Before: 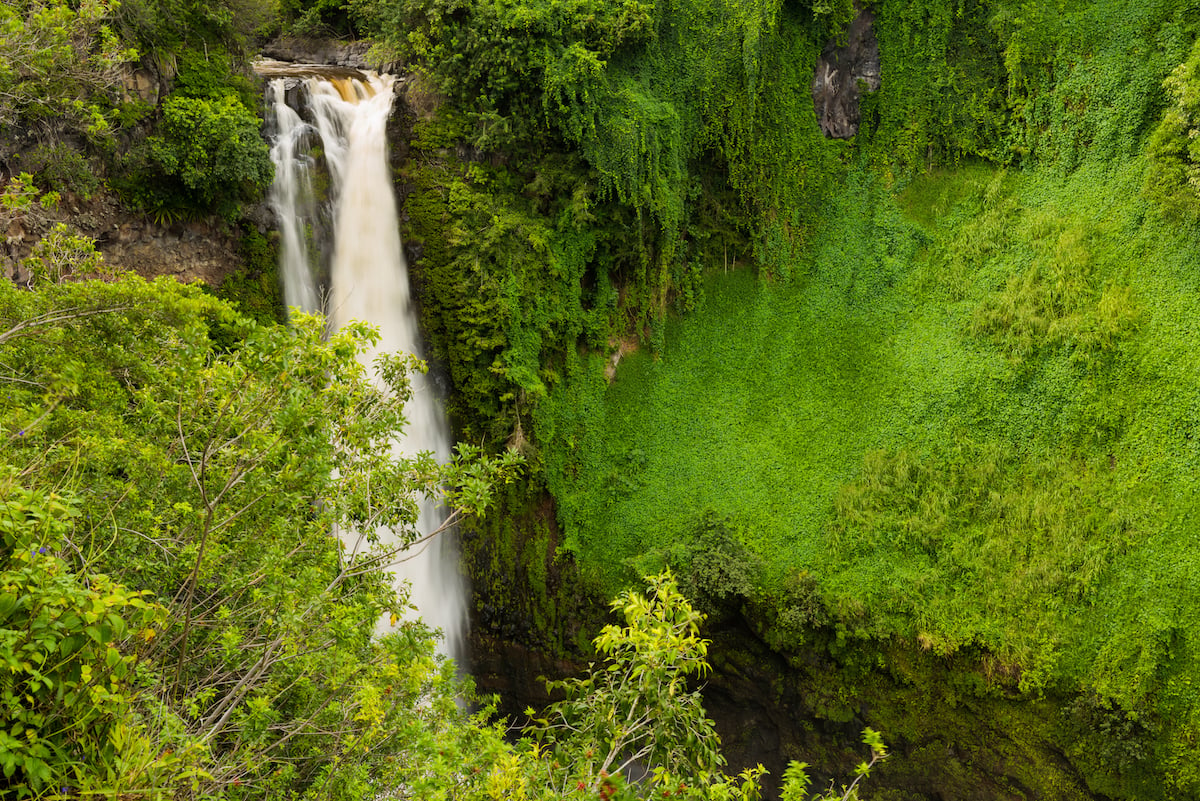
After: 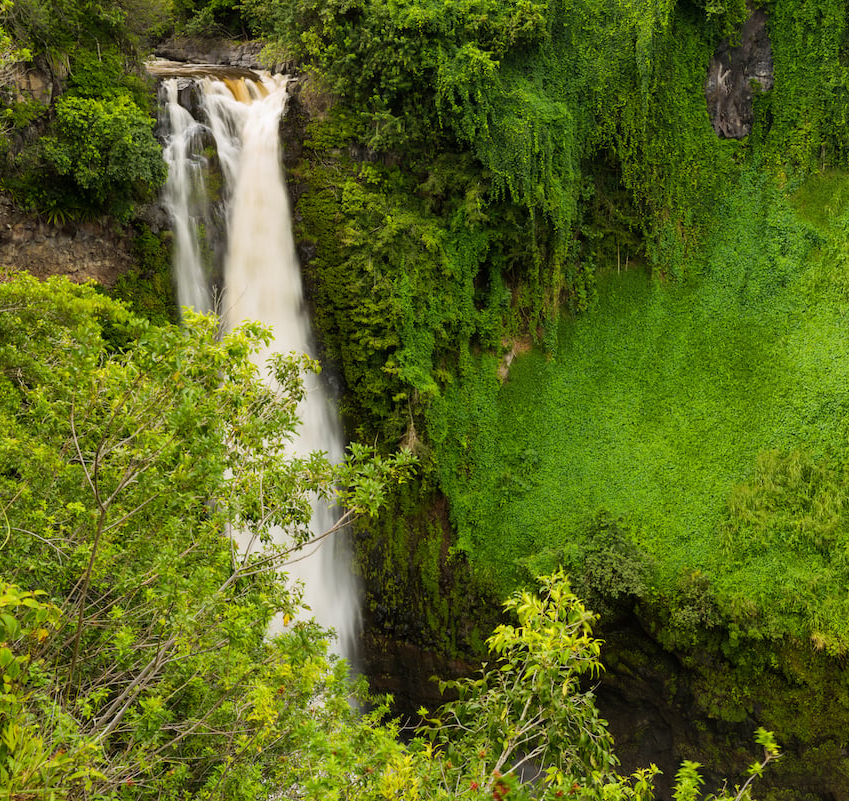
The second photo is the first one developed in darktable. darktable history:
crop and rotate: left 8.979%, right 20.251%
